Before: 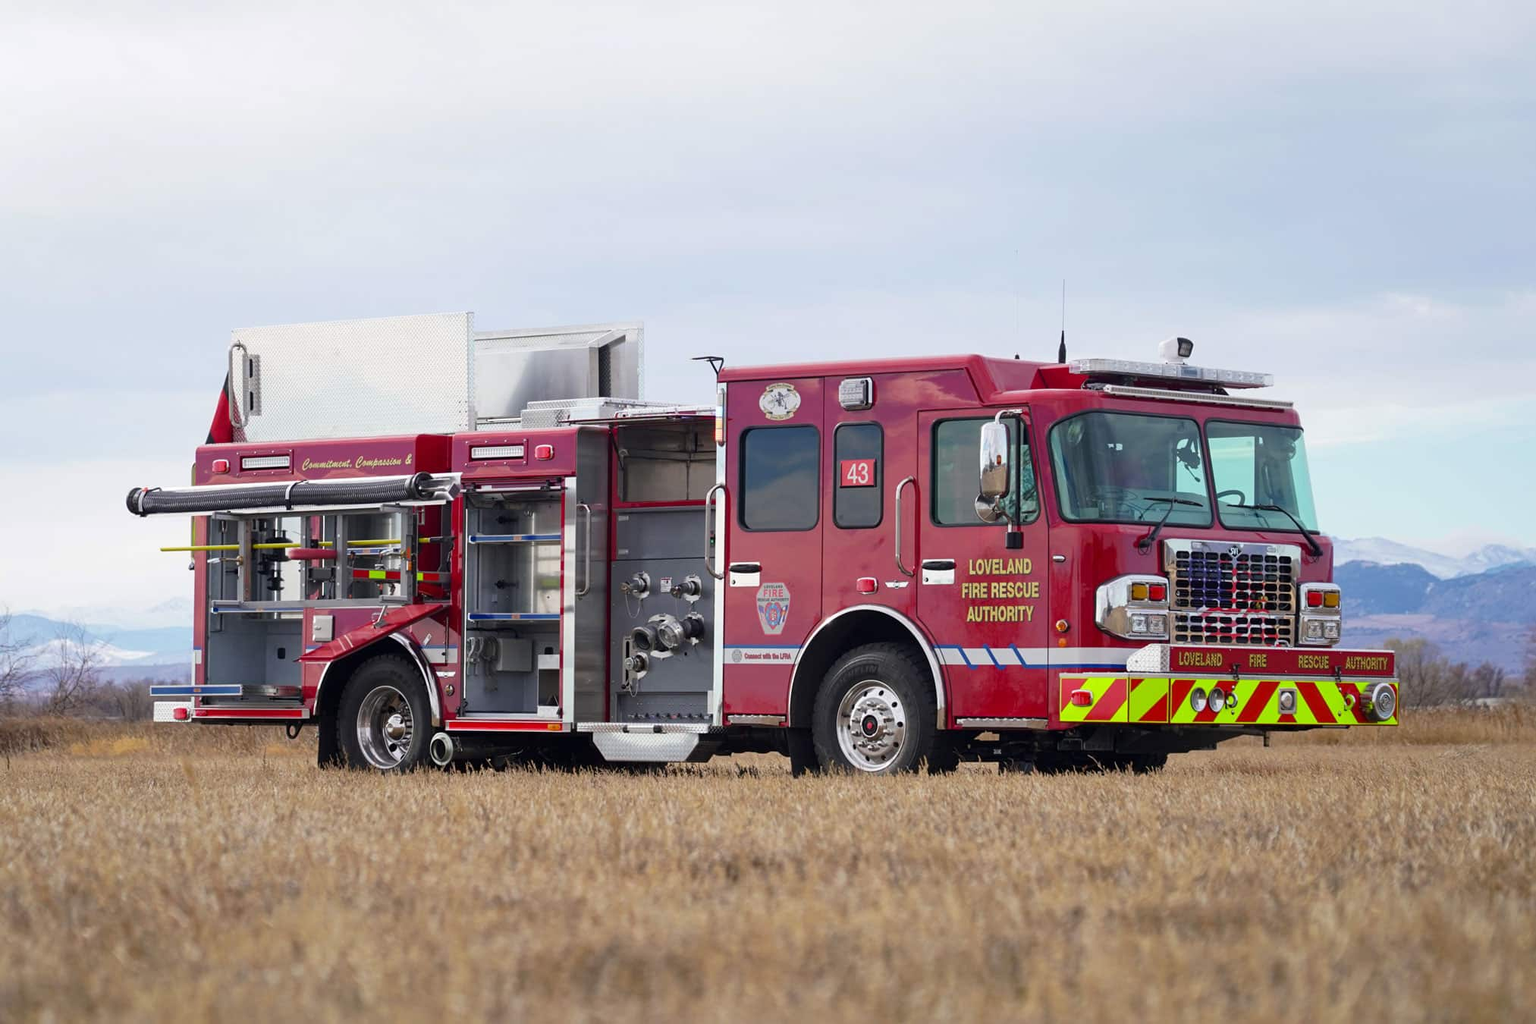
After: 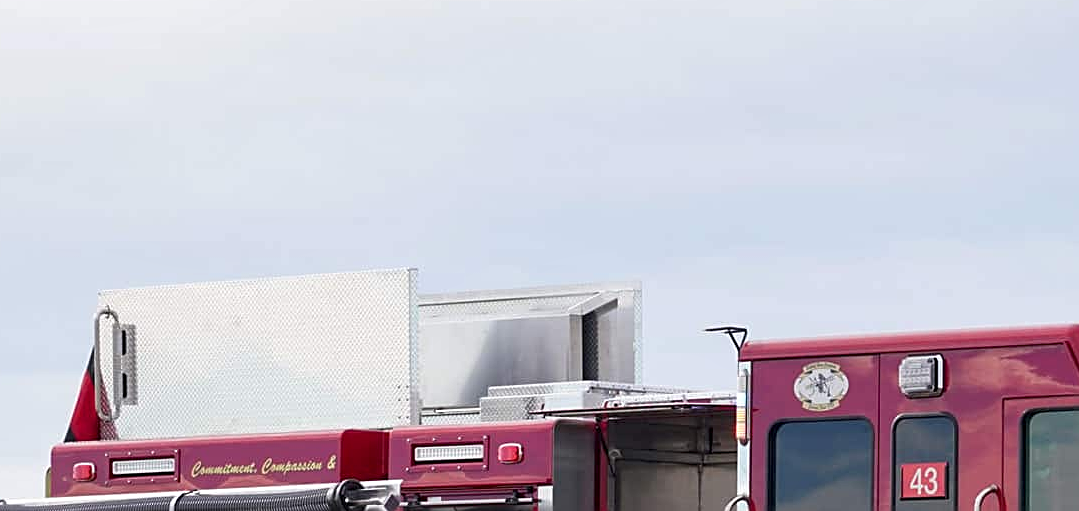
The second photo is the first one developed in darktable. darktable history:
sharpen: on, module defaults
local contrast: highlights 105%, shadows 102%, detail 119%, midtone range 0.2
crop: left 10.231%, top 10.651%, right 36.444%, bottom 51.433%
